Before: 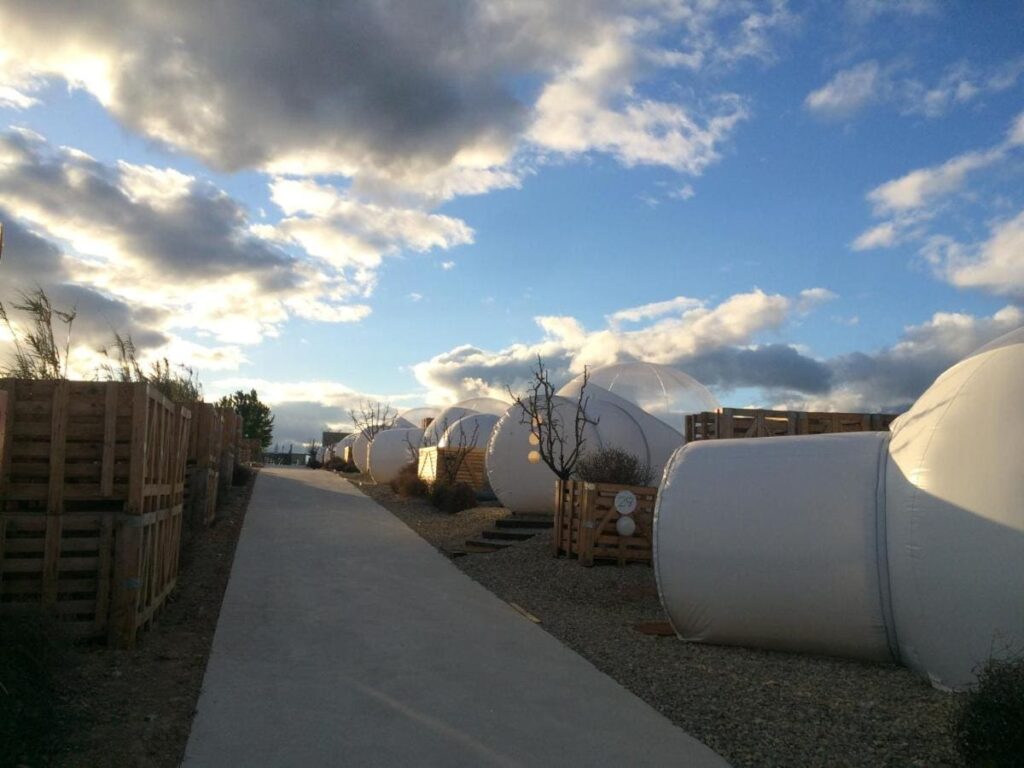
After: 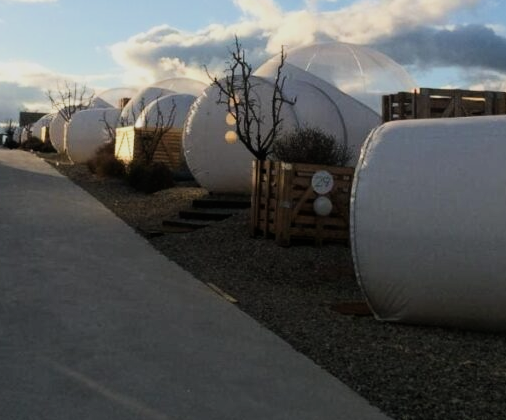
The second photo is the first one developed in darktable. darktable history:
filmic rgb: black relative exposure -7.5 EV, white relative exposure 5 EV, hardness 3.31, contrast 1.3, contrast in shadows safe
crop: left 29.672%, top 41.786%, right 20.851%, bottom 3.487%
